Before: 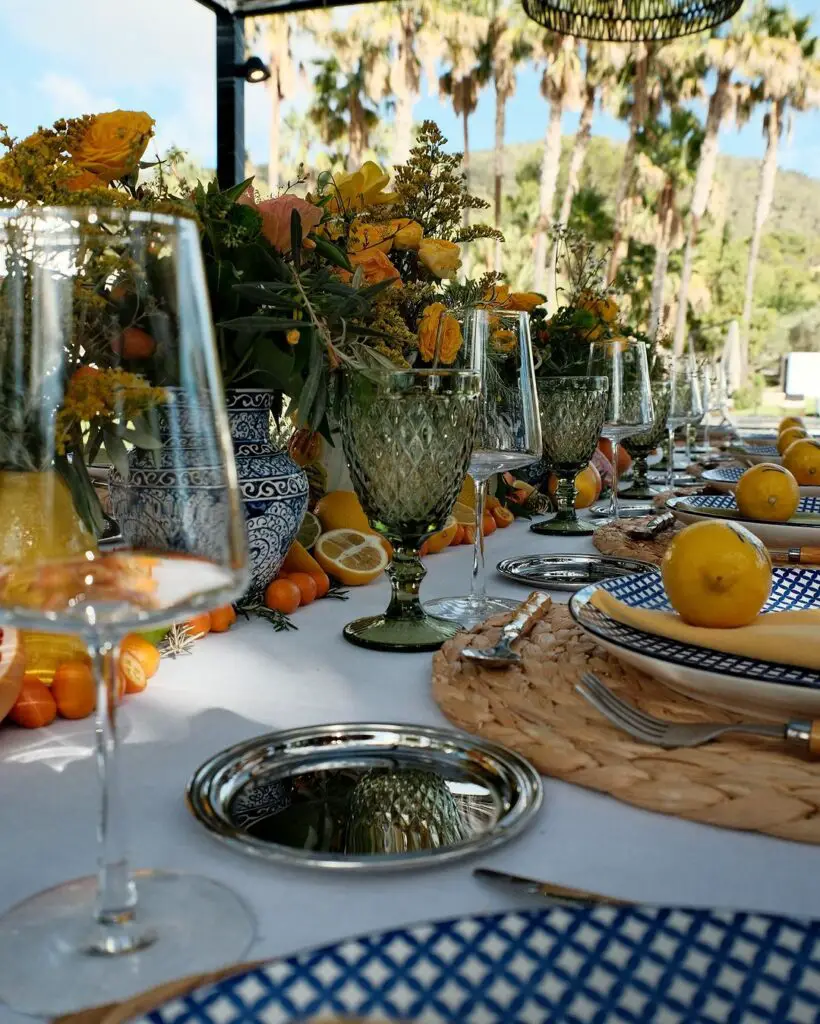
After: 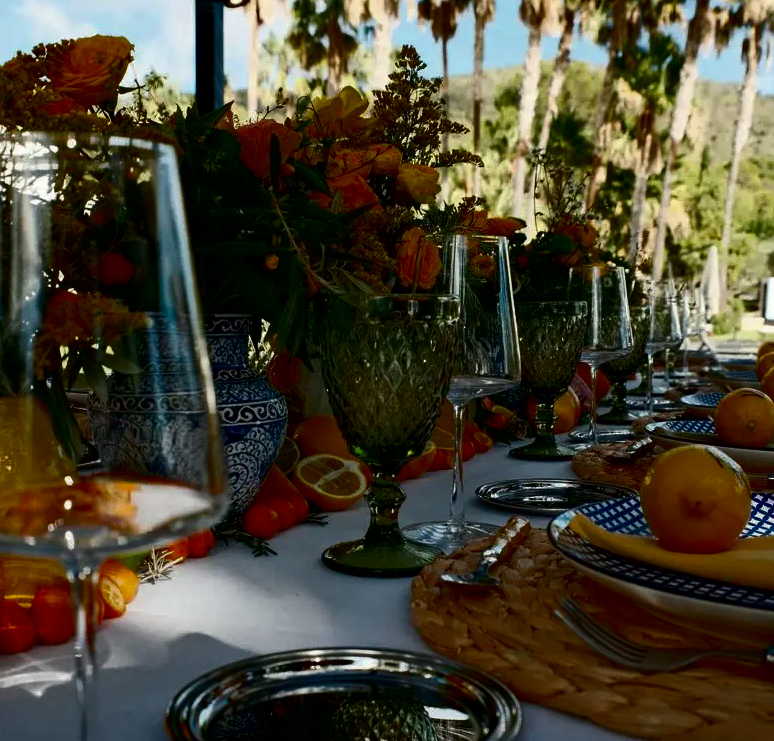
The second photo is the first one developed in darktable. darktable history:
crop: left 2.618%, top 7.367%, right 2.966%, bottom 20.263%
contrast brightness saturation: contrast 0.087, brightness -0.582, saturation 0.171
